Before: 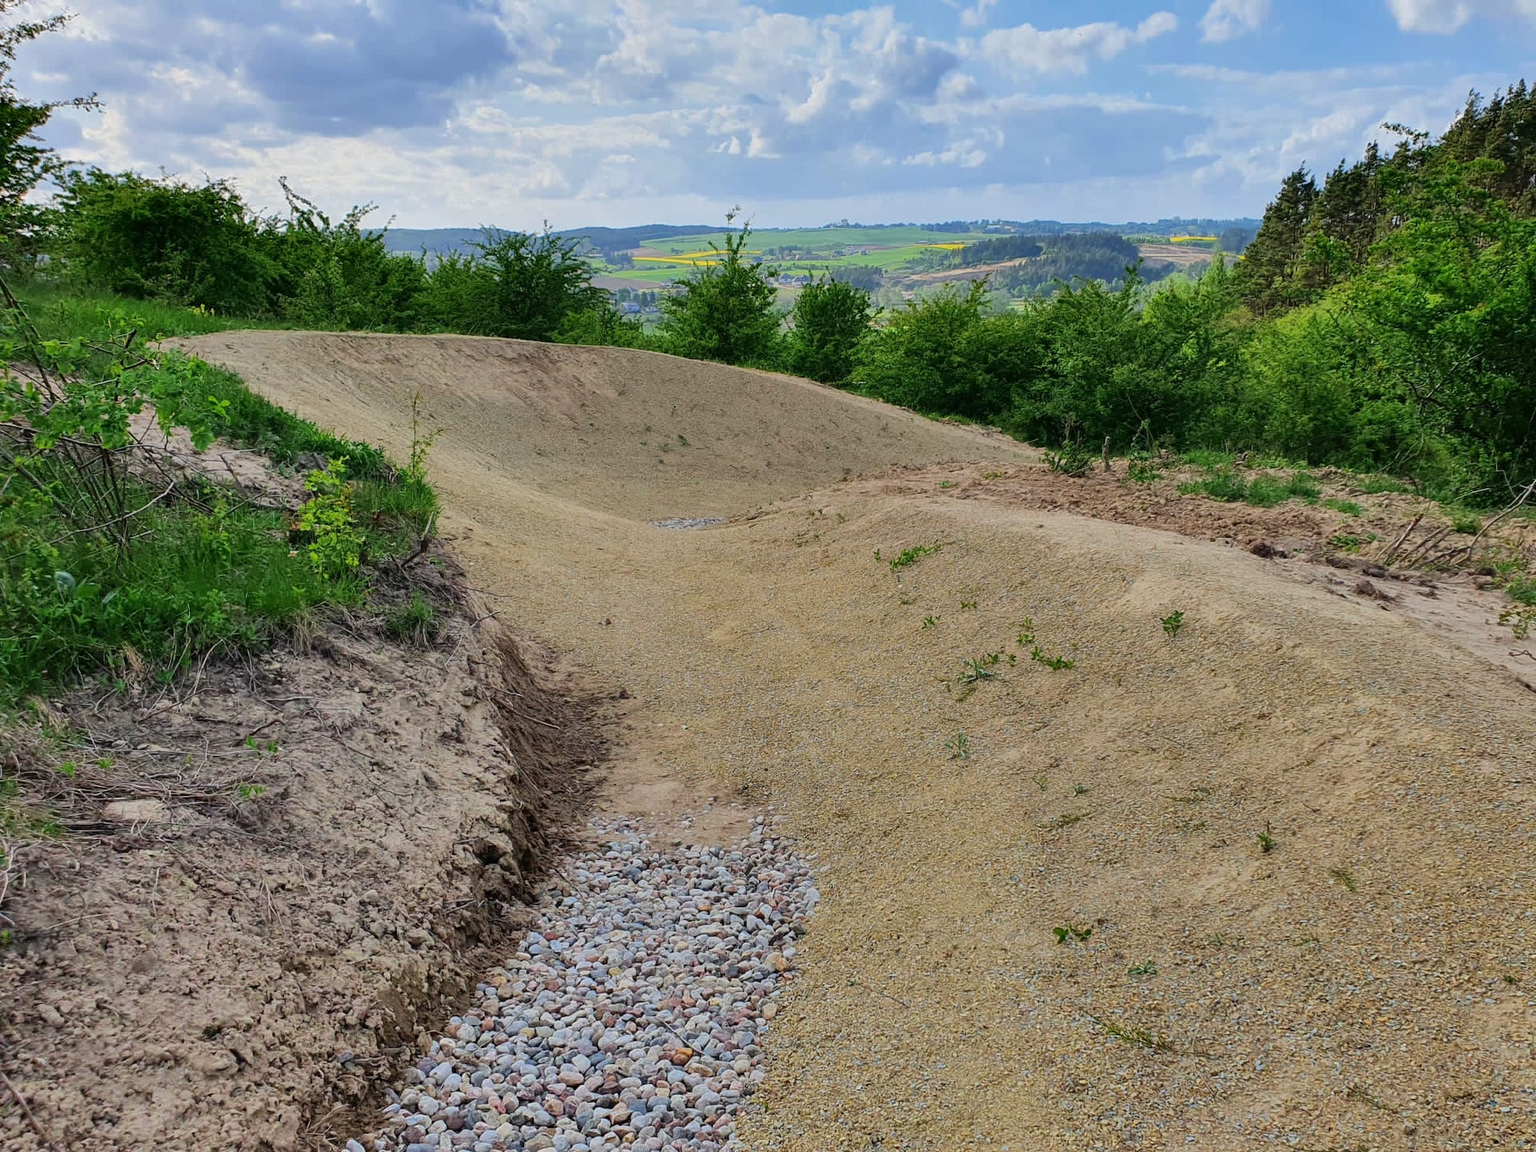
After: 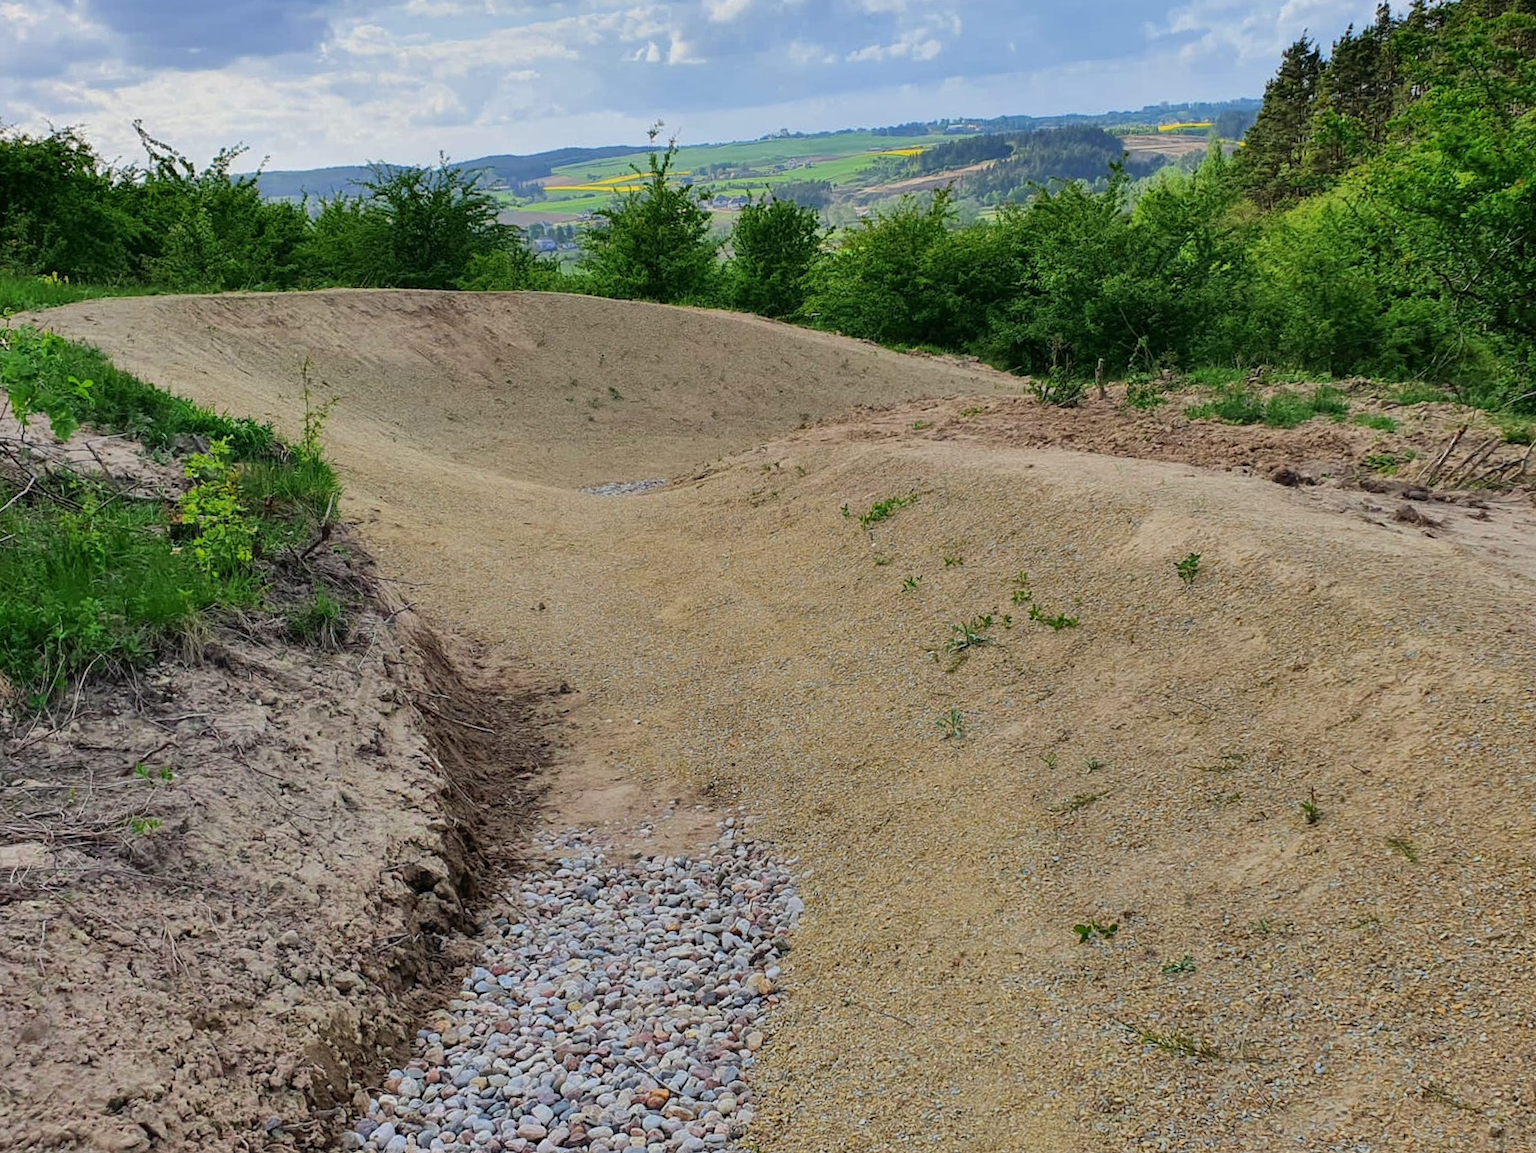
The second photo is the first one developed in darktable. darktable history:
crop and rotate: angle 3.57°, left 5.762%, top 5.677%
